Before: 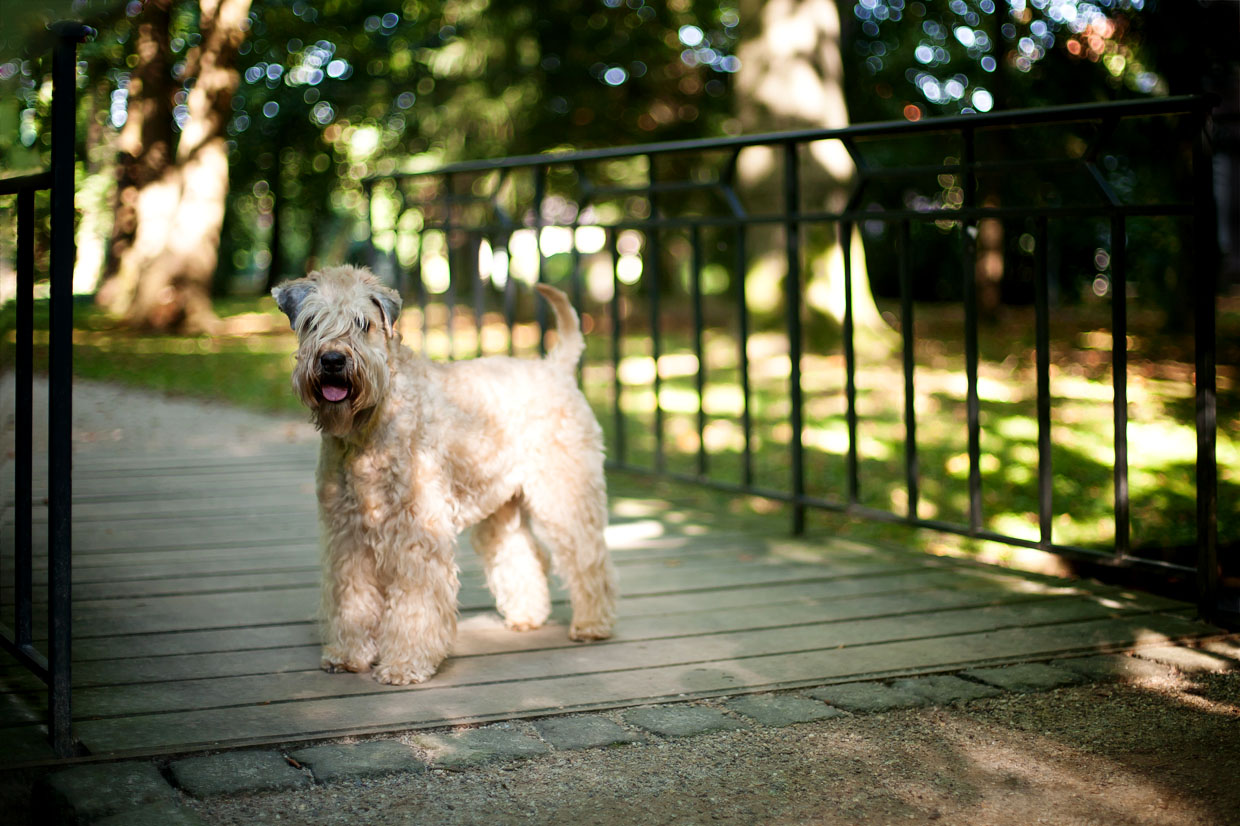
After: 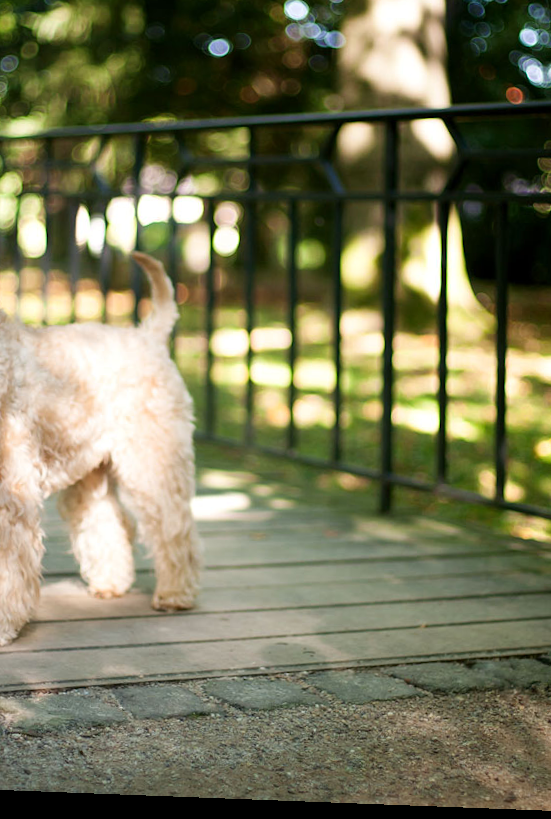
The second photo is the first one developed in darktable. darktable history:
crop: left 33.452%, top 6.025%, right 23.155%
rotate and perspective: rotation 2.17°, automatic cropping off
